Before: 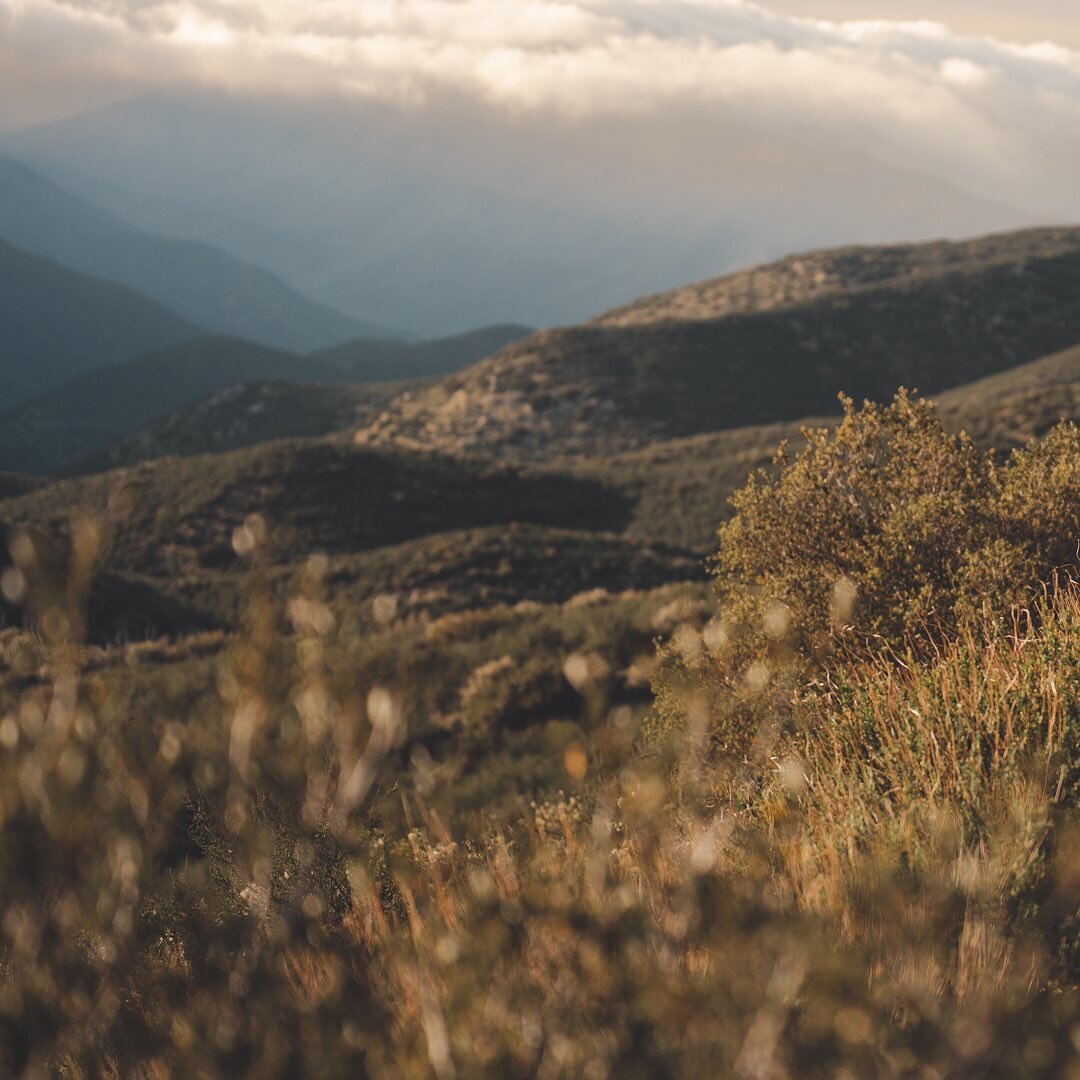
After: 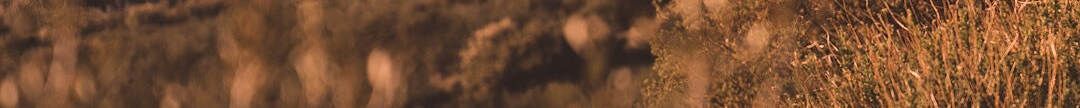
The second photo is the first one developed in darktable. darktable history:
color correction: highlights a* 40, highlights b* 40, saturation 0.69
crop and rotate: top 59.084%, bottom 30.916%
